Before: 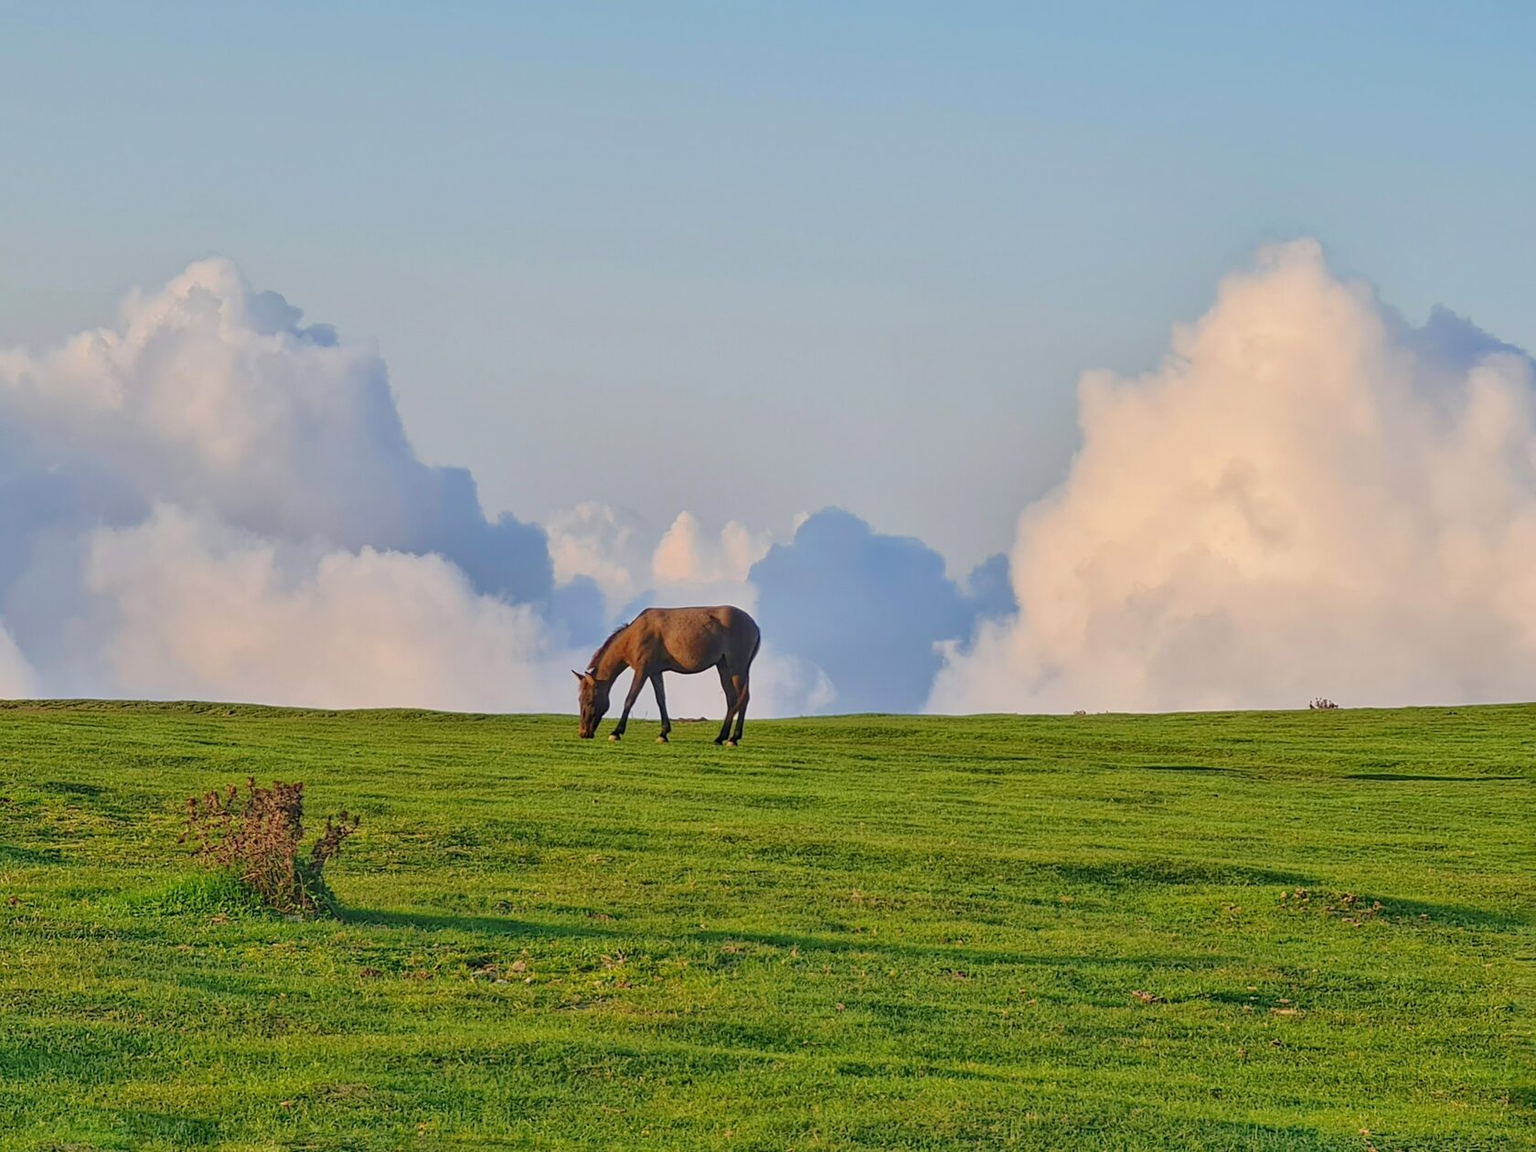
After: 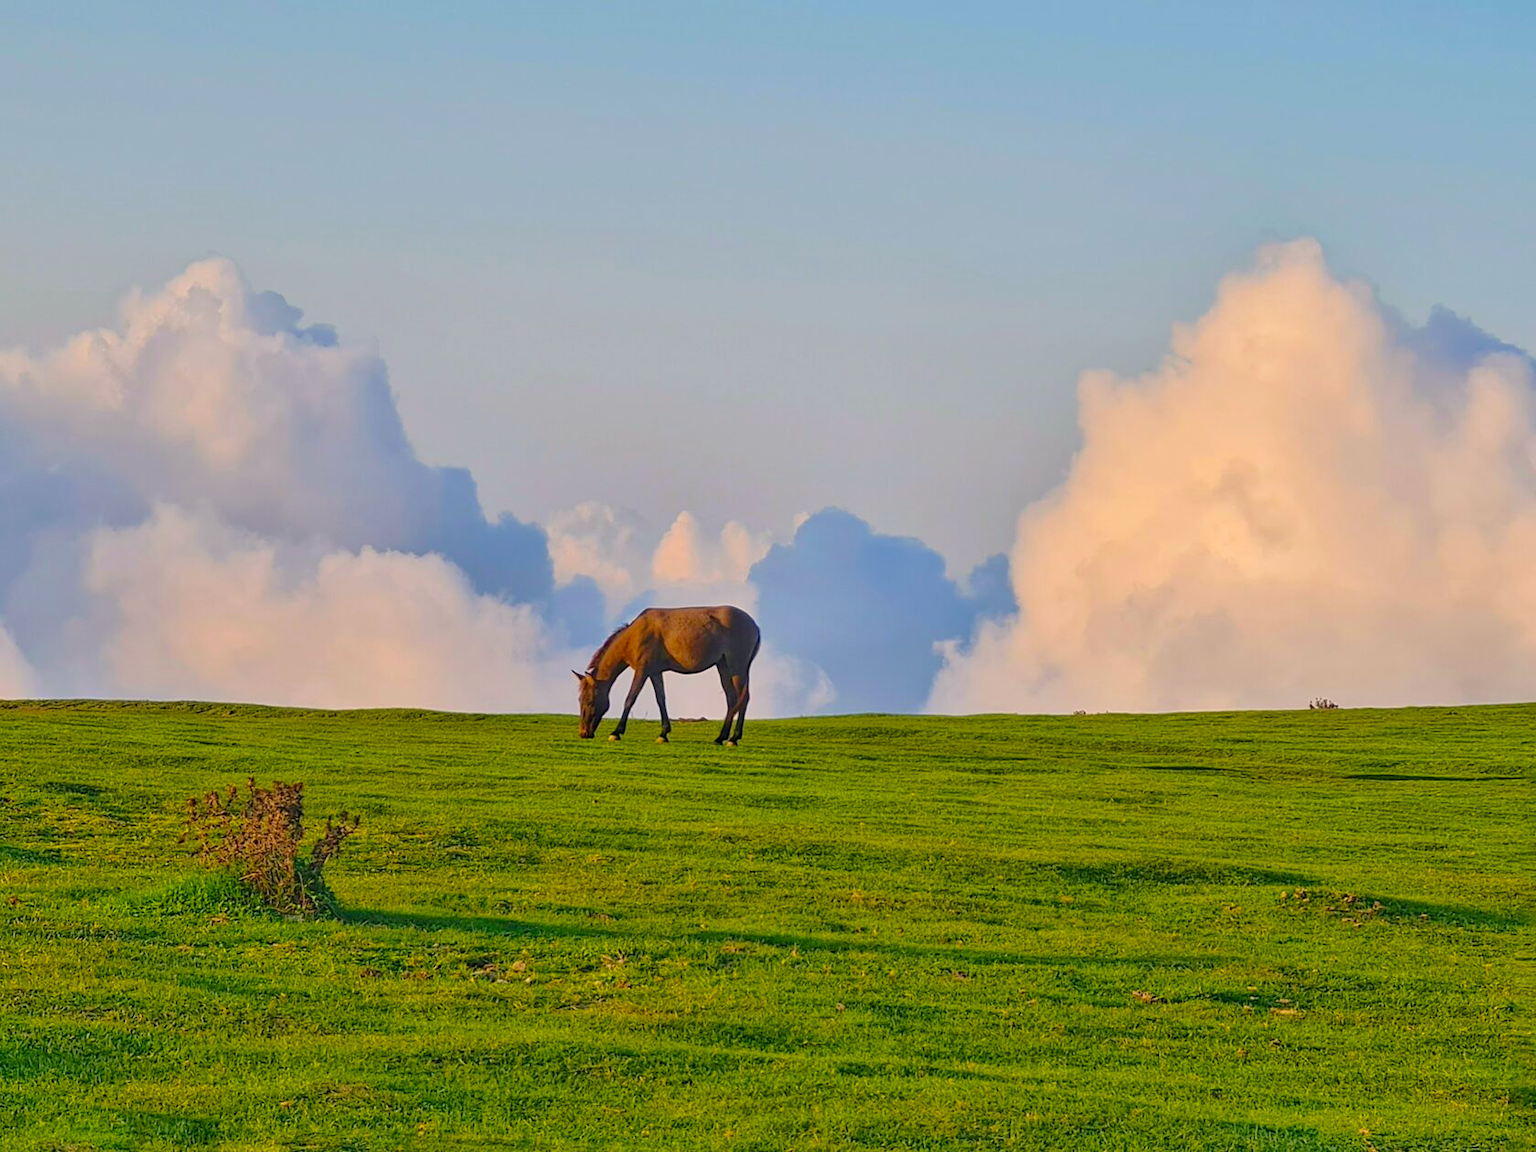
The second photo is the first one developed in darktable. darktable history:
color balance rgb: highlights gain › chroma 1.351%, highlights gain › hue 55.49°, perceptual saturation grading › global saturation 30.412%, global vibrance 14.939%
